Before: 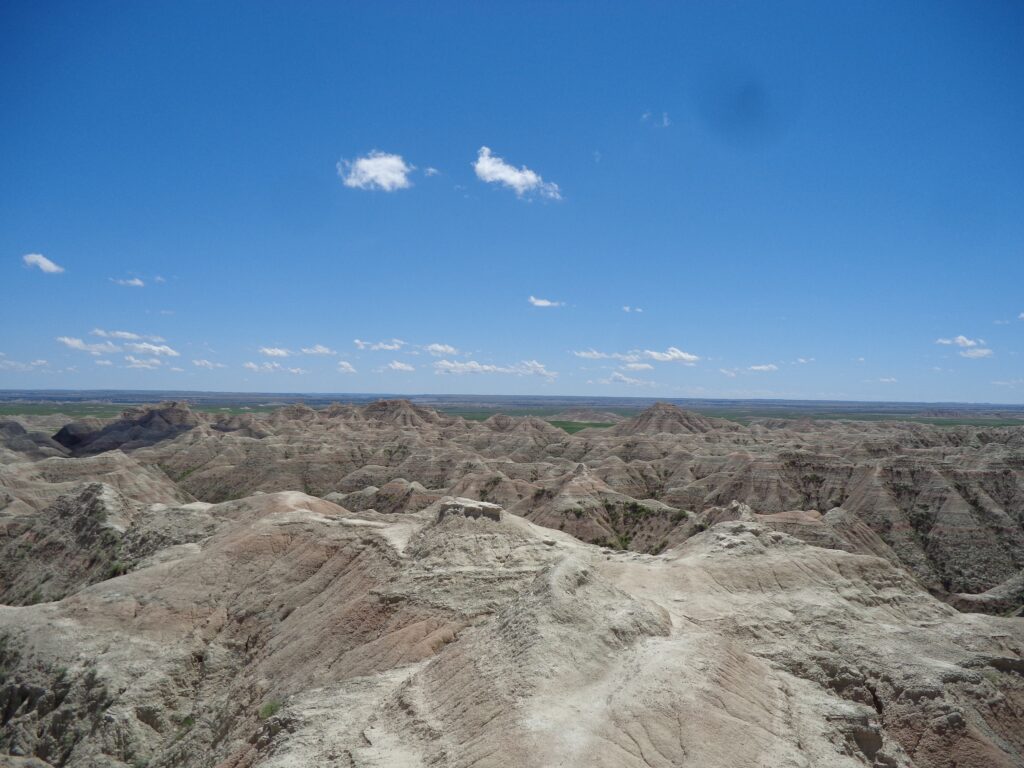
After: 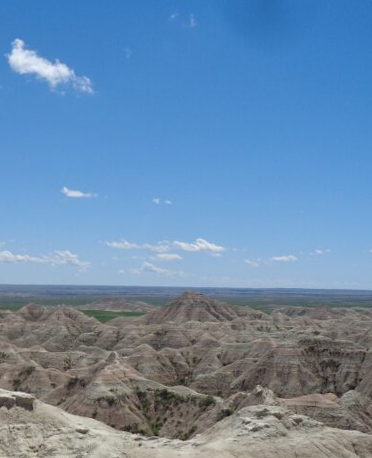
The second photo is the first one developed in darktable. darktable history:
crop and rotate: left 49.936%, top 10.094%, right 13.136%, bottom 24.256%
rotate and perspective: rotation -0.013°, lens shift (vertical) -0.027, lens shift (horizontal) 0.178, crop left 0.016, crop right 0.989, crop top 0.082, crop bottom 0.918
